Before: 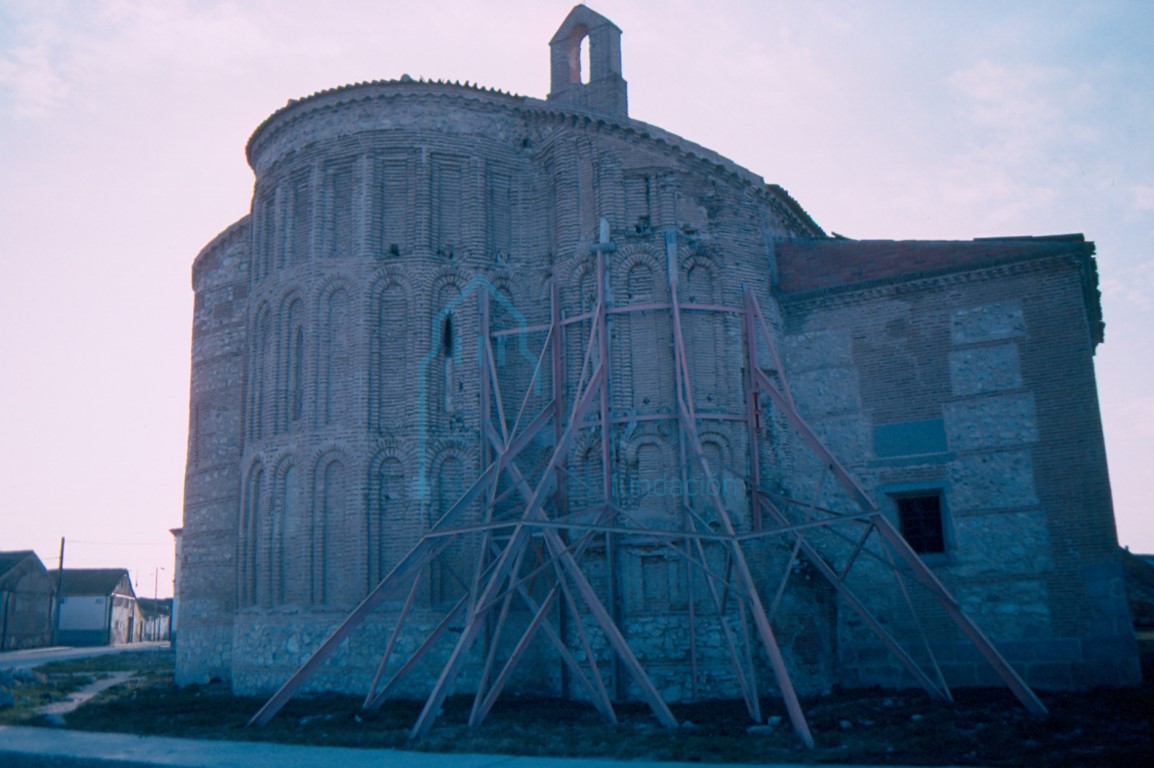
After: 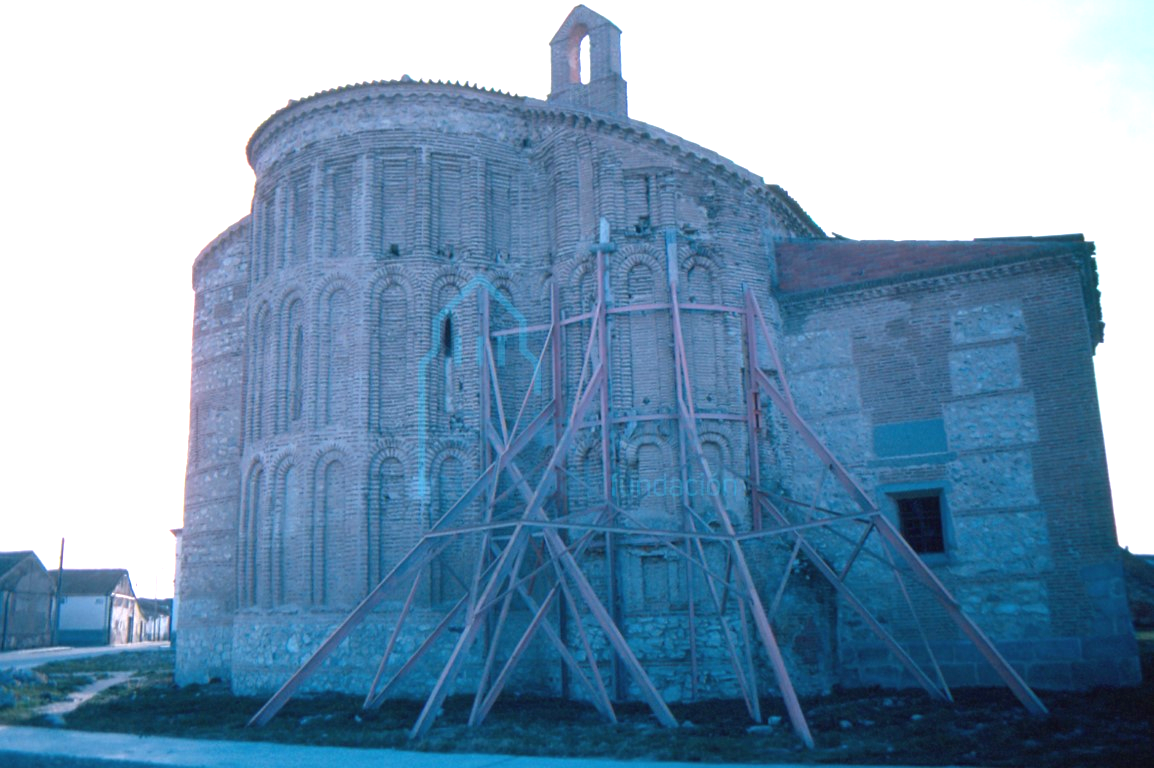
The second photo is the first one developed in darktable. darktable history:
exposure: black level correction -0.002, exposure 1.112 EV, compensate highlight preservation false
